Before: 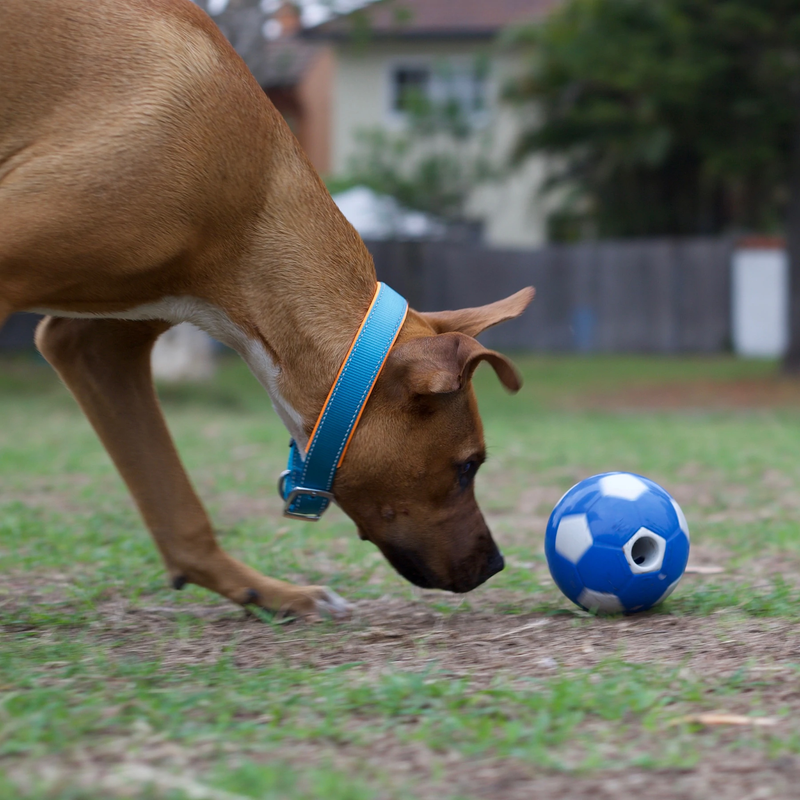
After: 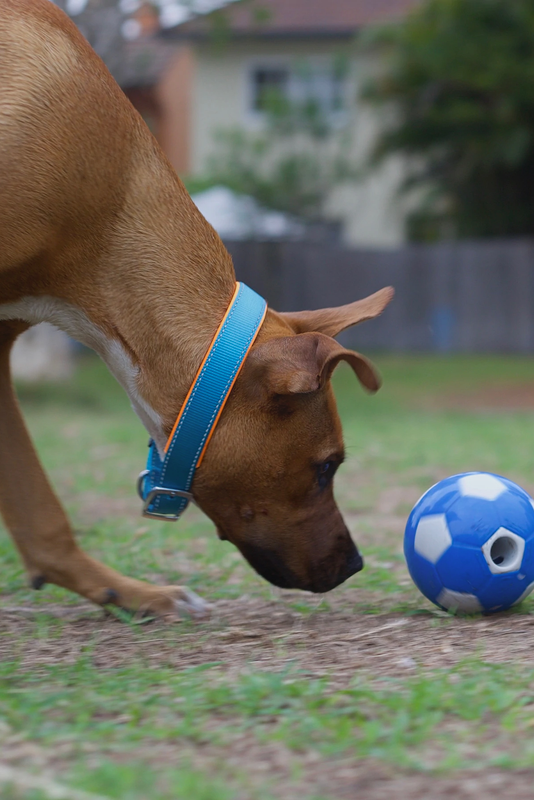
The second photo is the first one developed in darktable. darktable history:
crop and rotate: left 17.732%, right 15.423%
contrast equalizer: y [[0.439, 0.44, 0.442, 0.457, 0.493, 0.498], [0.5 ×6], [0.5 ×6], [0 ×6], [0 ×6]]
